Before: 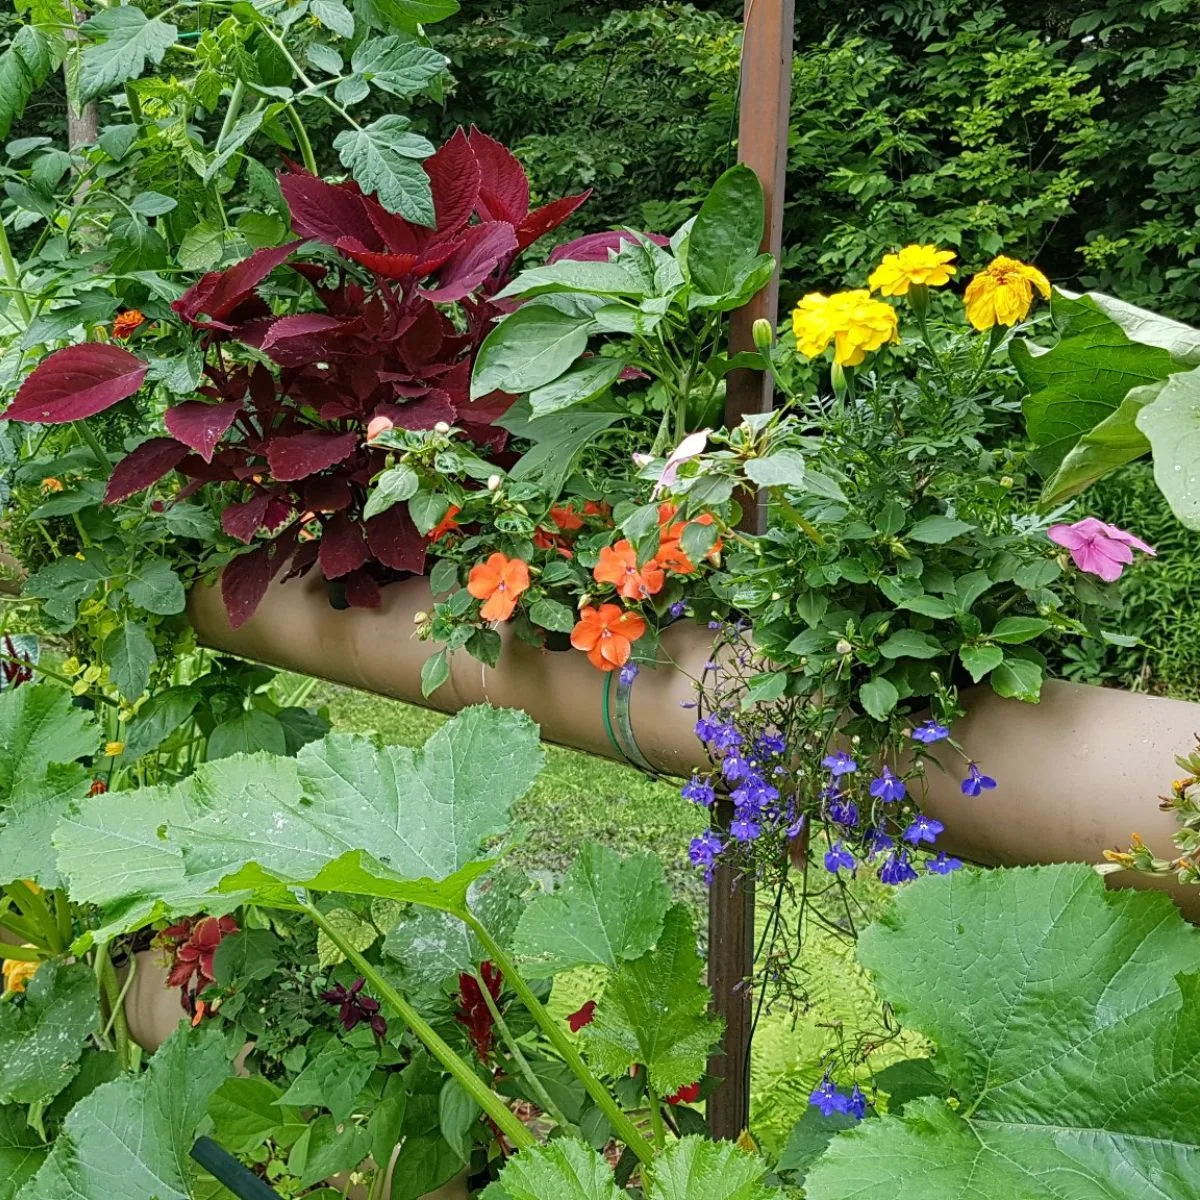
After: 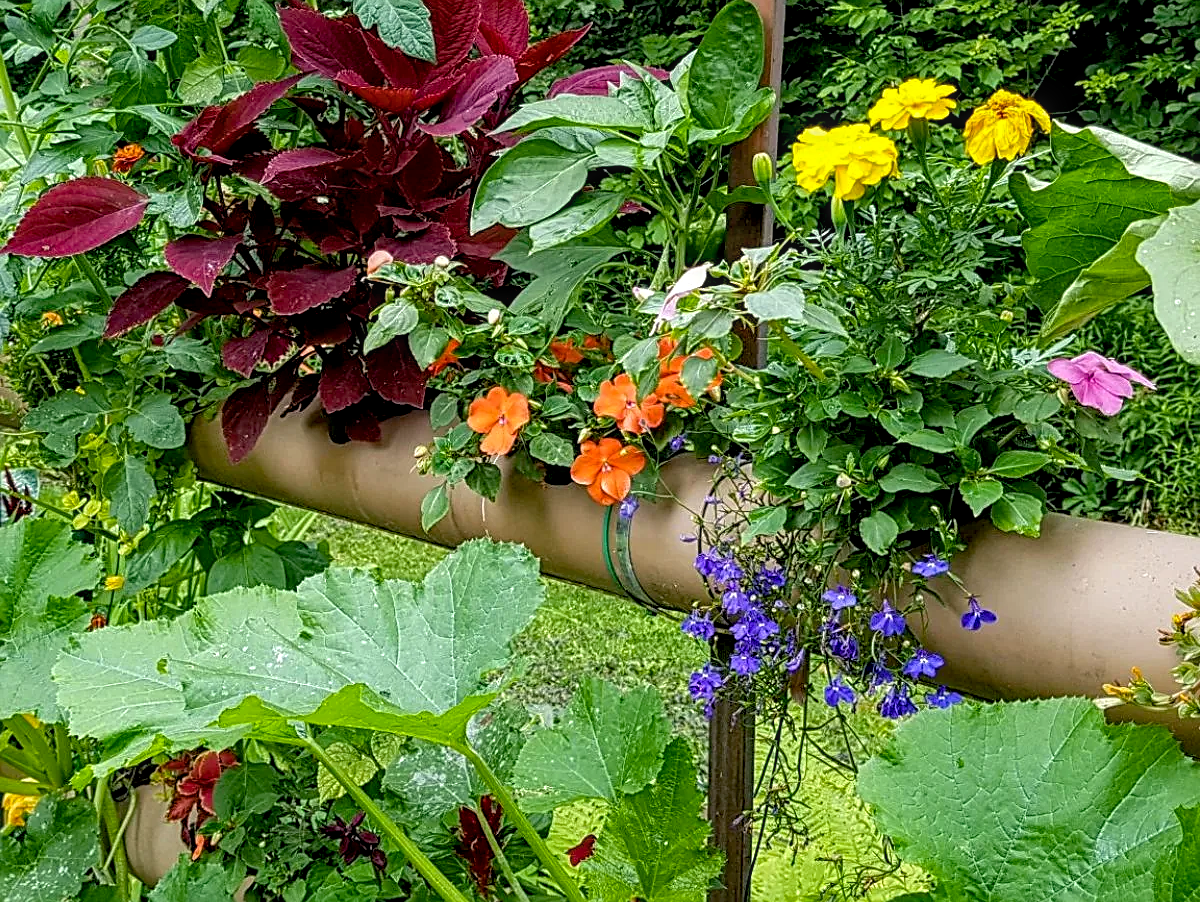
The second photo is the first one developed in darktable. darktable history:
crop: top 13.873%, bottom 10.907%
sharpen: on, module defaults
color balance rgb: shadows lift › chroma 2%, shadows lift › hue 246.95°, linear chroma grading › global chroma -0.91%, perceptual saturation grading › global saturation 19.477%
local contrast: on, module defaults
exposure: black level correction 0.009, exposure 0.121 EV, compensate highlight preservation false
contrast brightness saturation: saturation -0.057
